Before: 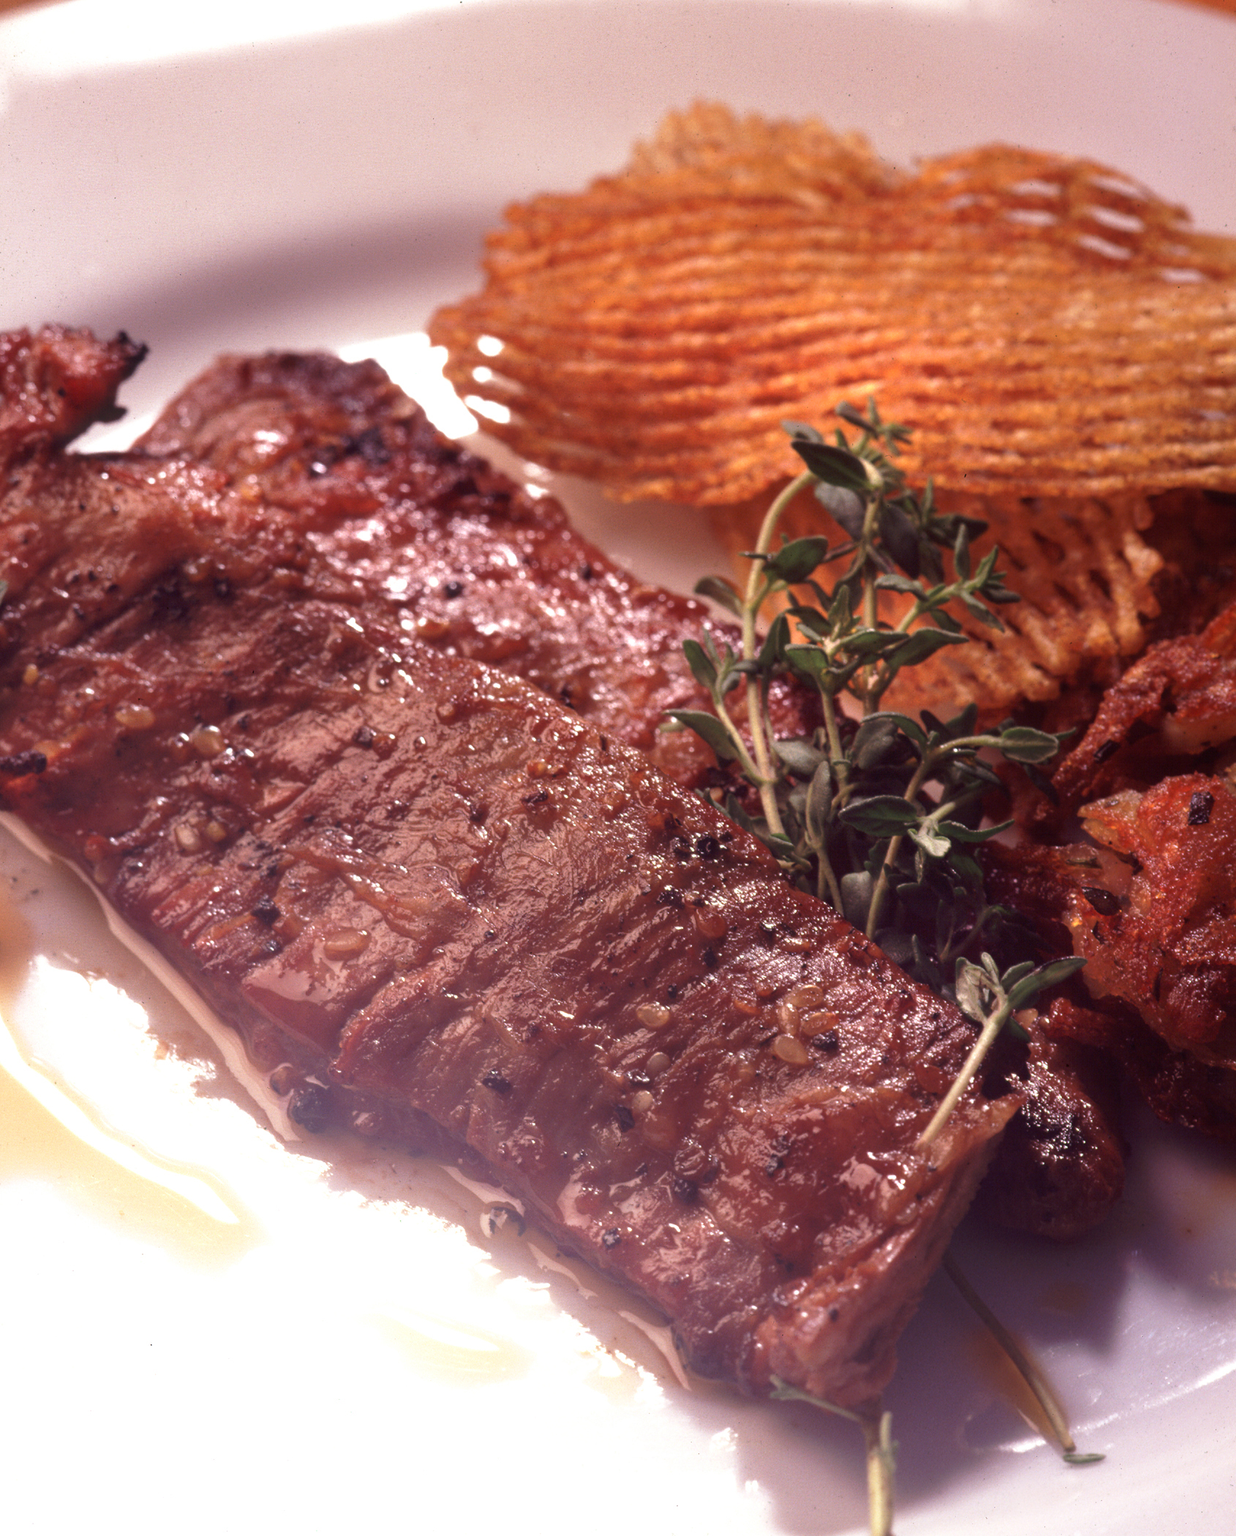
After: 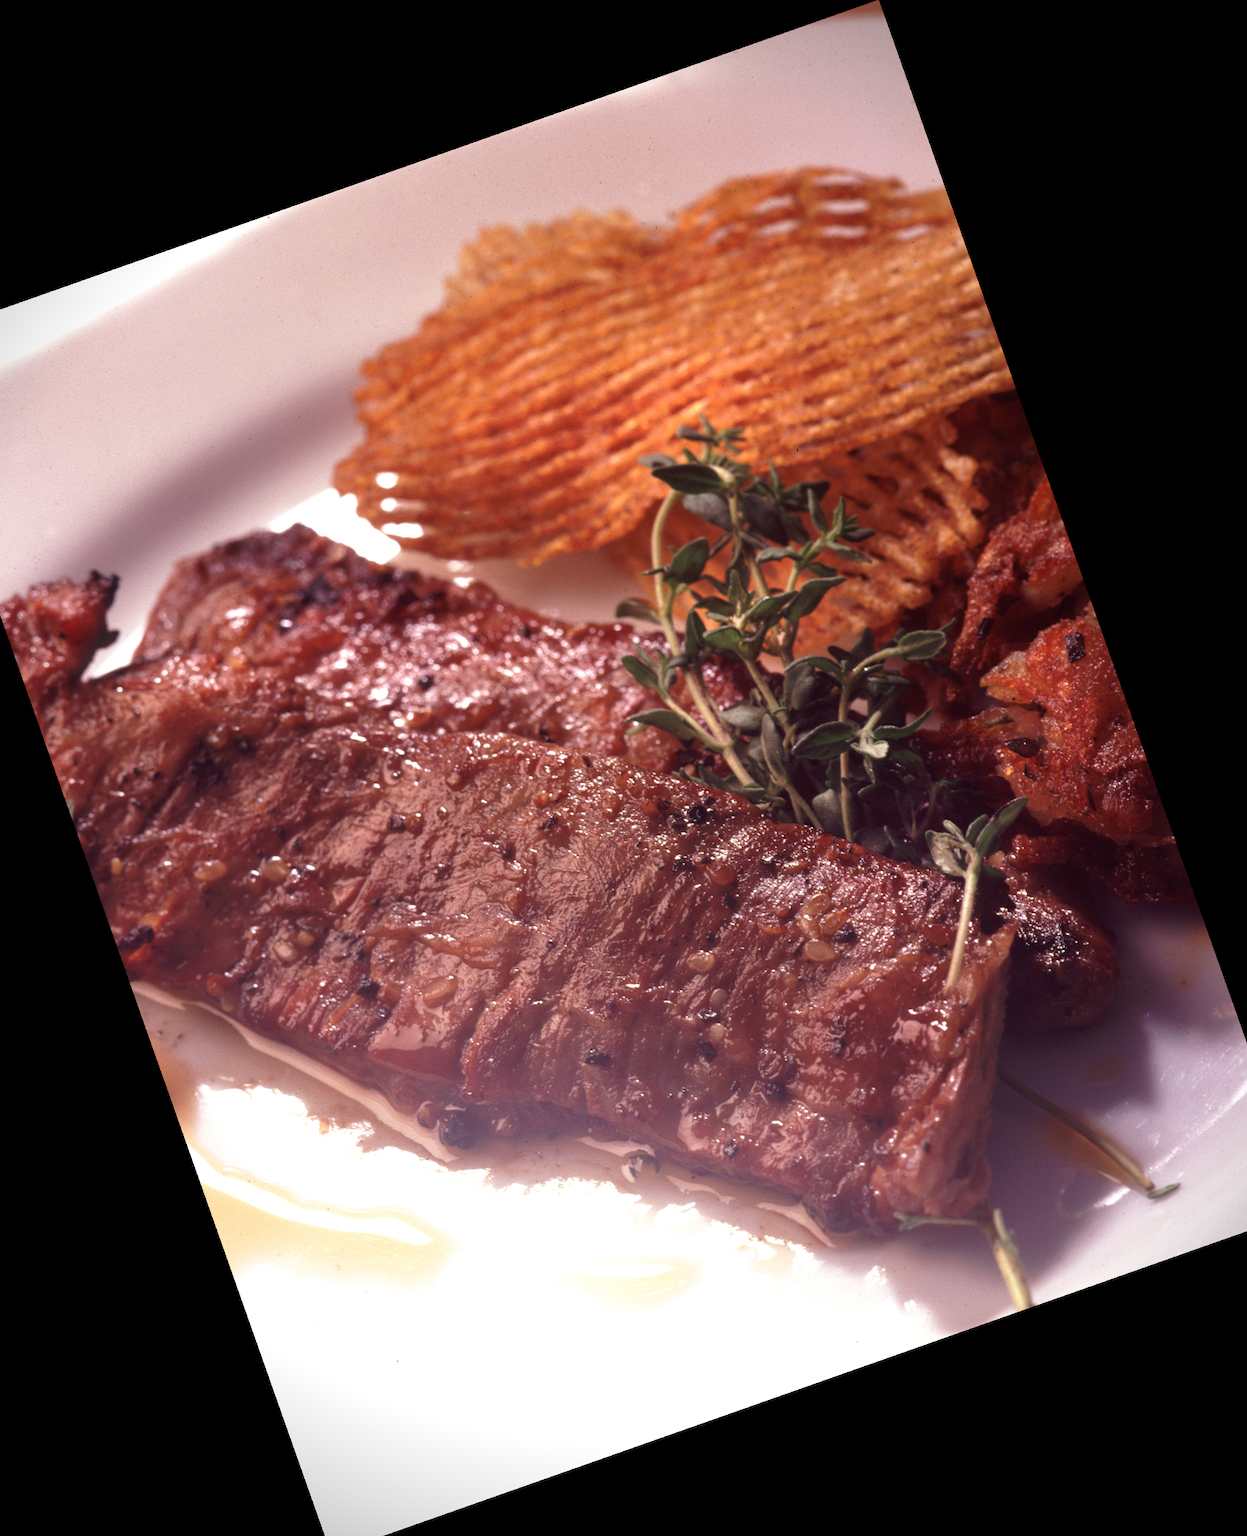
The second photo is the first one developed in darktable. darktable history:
crop and rotate: angle 19.43°, left 6.812%, right 4.125%, bottom 1.087%
vignetting: fall-off start 88.03%, fall-off radius 24.9%
